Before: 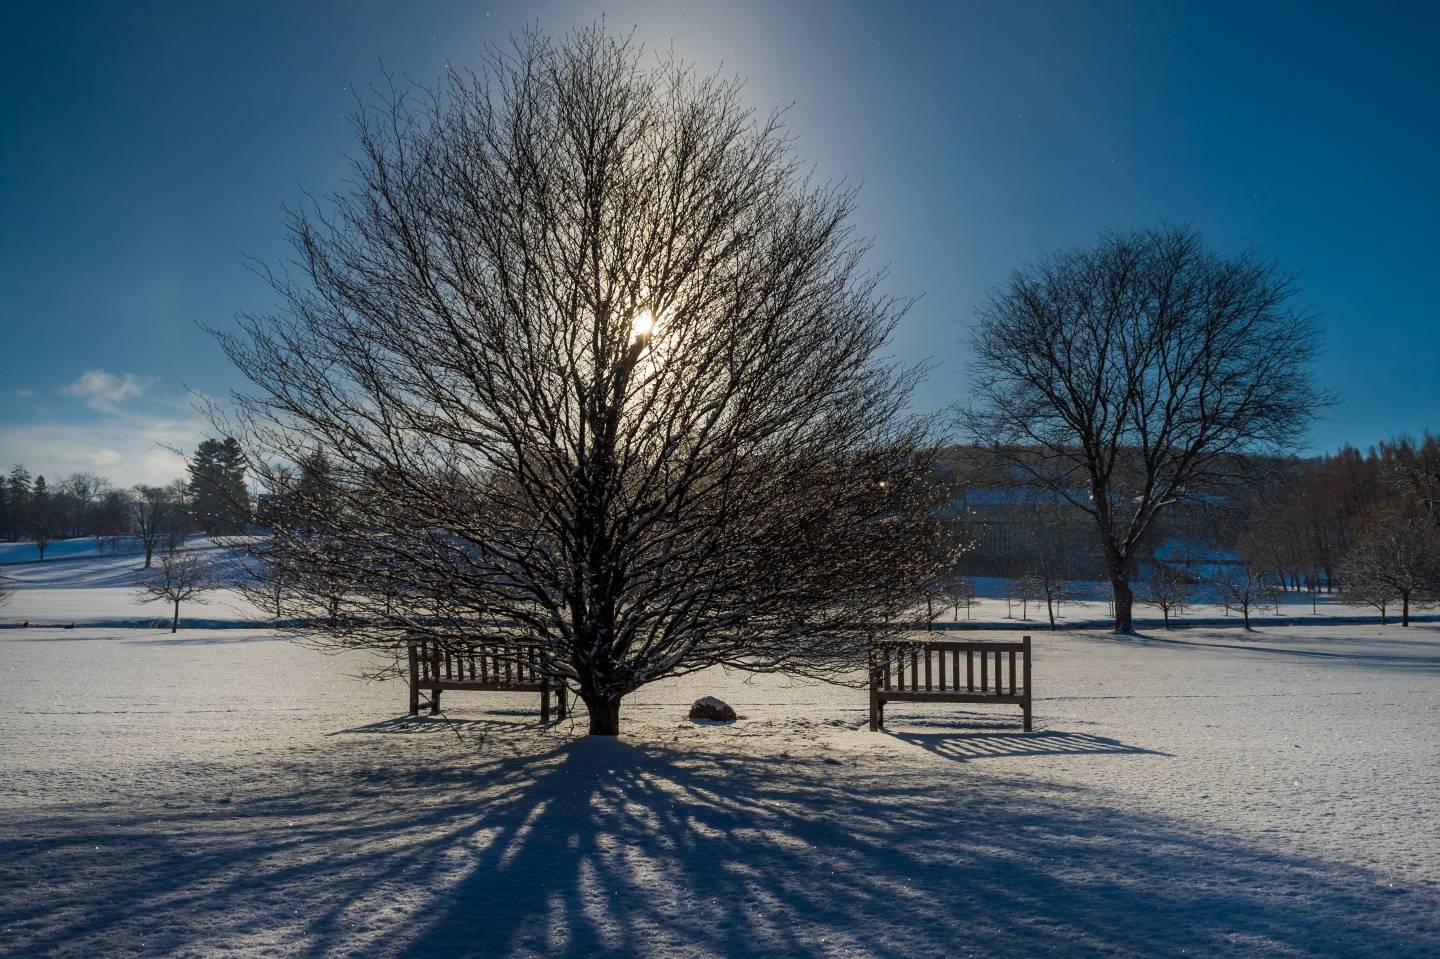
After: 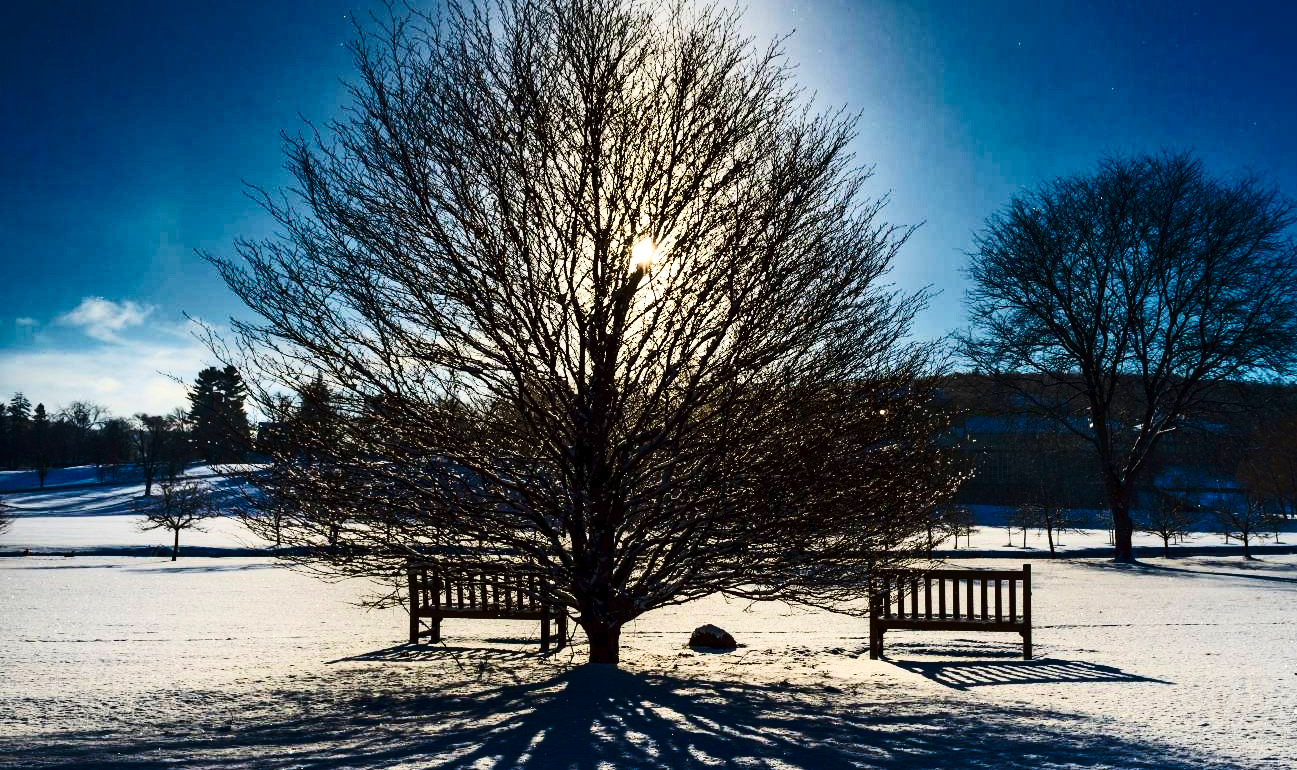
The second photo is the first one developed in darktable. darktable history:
tone curve: curves: ch0 [(0, 0) (0.003, 0.018) (0.011, 0.019) (0.025, 0.024) (0.044, 0.037) (0.069, 0.053) (0.1, 0.075) (0.136, 0.105) (0.177, 0.136) (0.224, 0.179) (0.277, 0.244) (0.335, 0.319) (0.399, 0.4) (0.468, 0.495) (0.543, 0.58) (0.623, 0.671) (0.709, 0.757) (0.801, 0.838) (0.898, 0.913) (1, 1)], preserve colors none
velvia: on, module defaults
contrast equalizer: y [[0.531, 0.548, 0.559, 0.557, 0.544, 0.527], [0.5 ×6], [0.5 ×6], [0 ×6], [0 ×6]]
crop: top 7.546%, right 9.908%, bottom 12.059%
contrast brightness saturation: contrast 0.402, brightness 0.047, saturation 0.262
